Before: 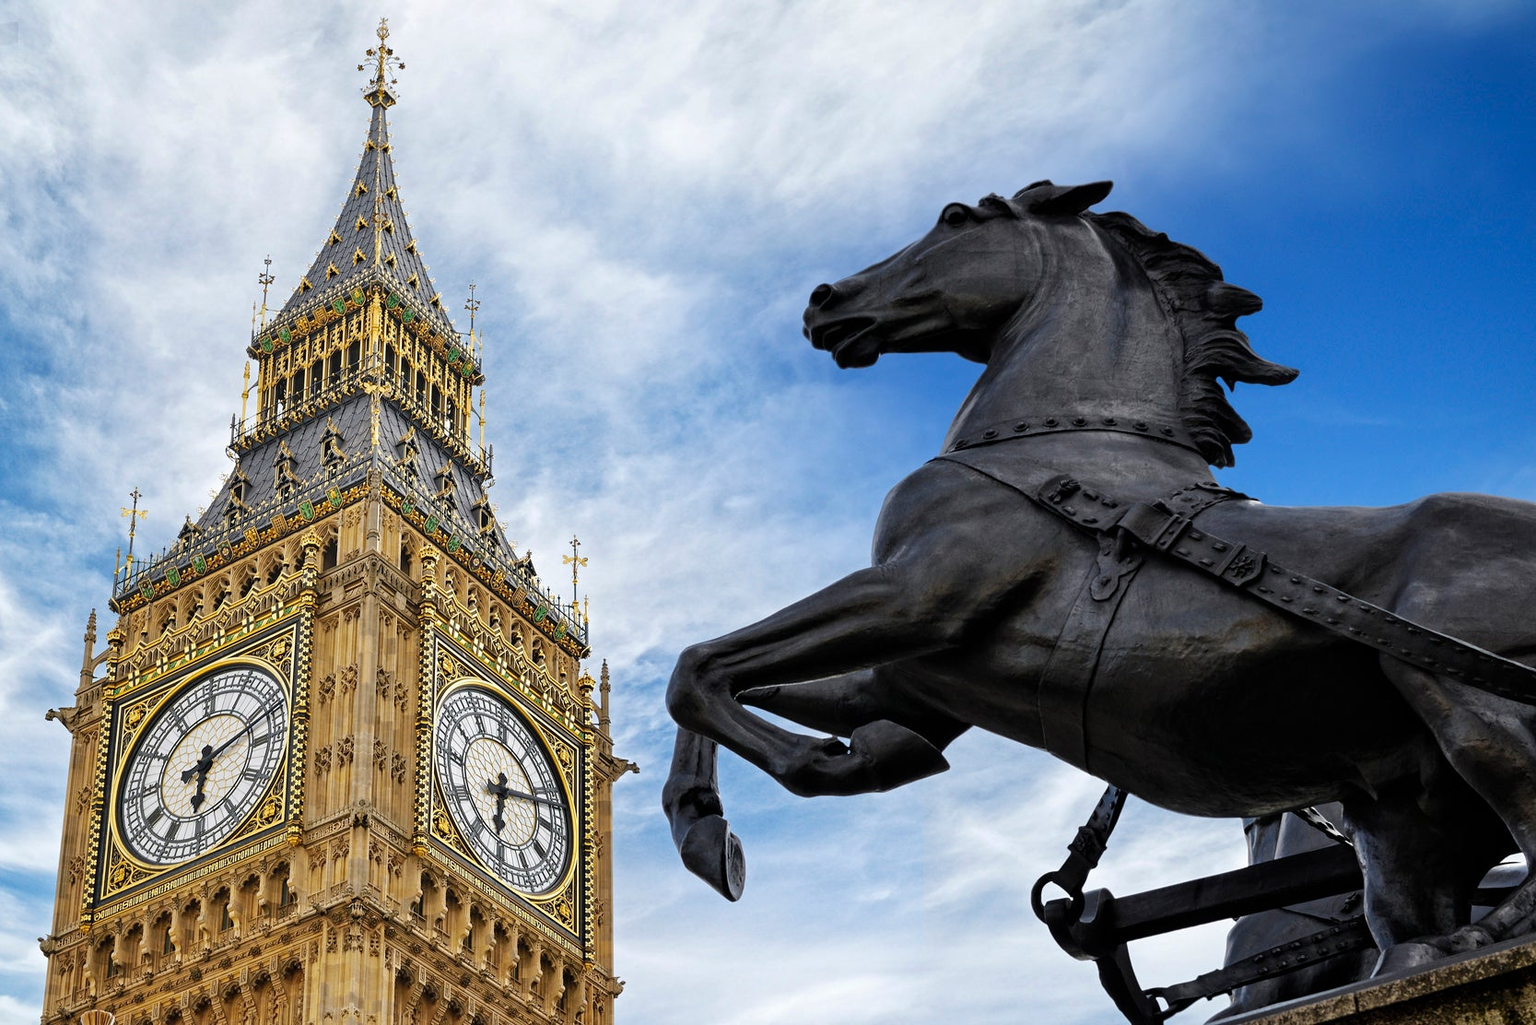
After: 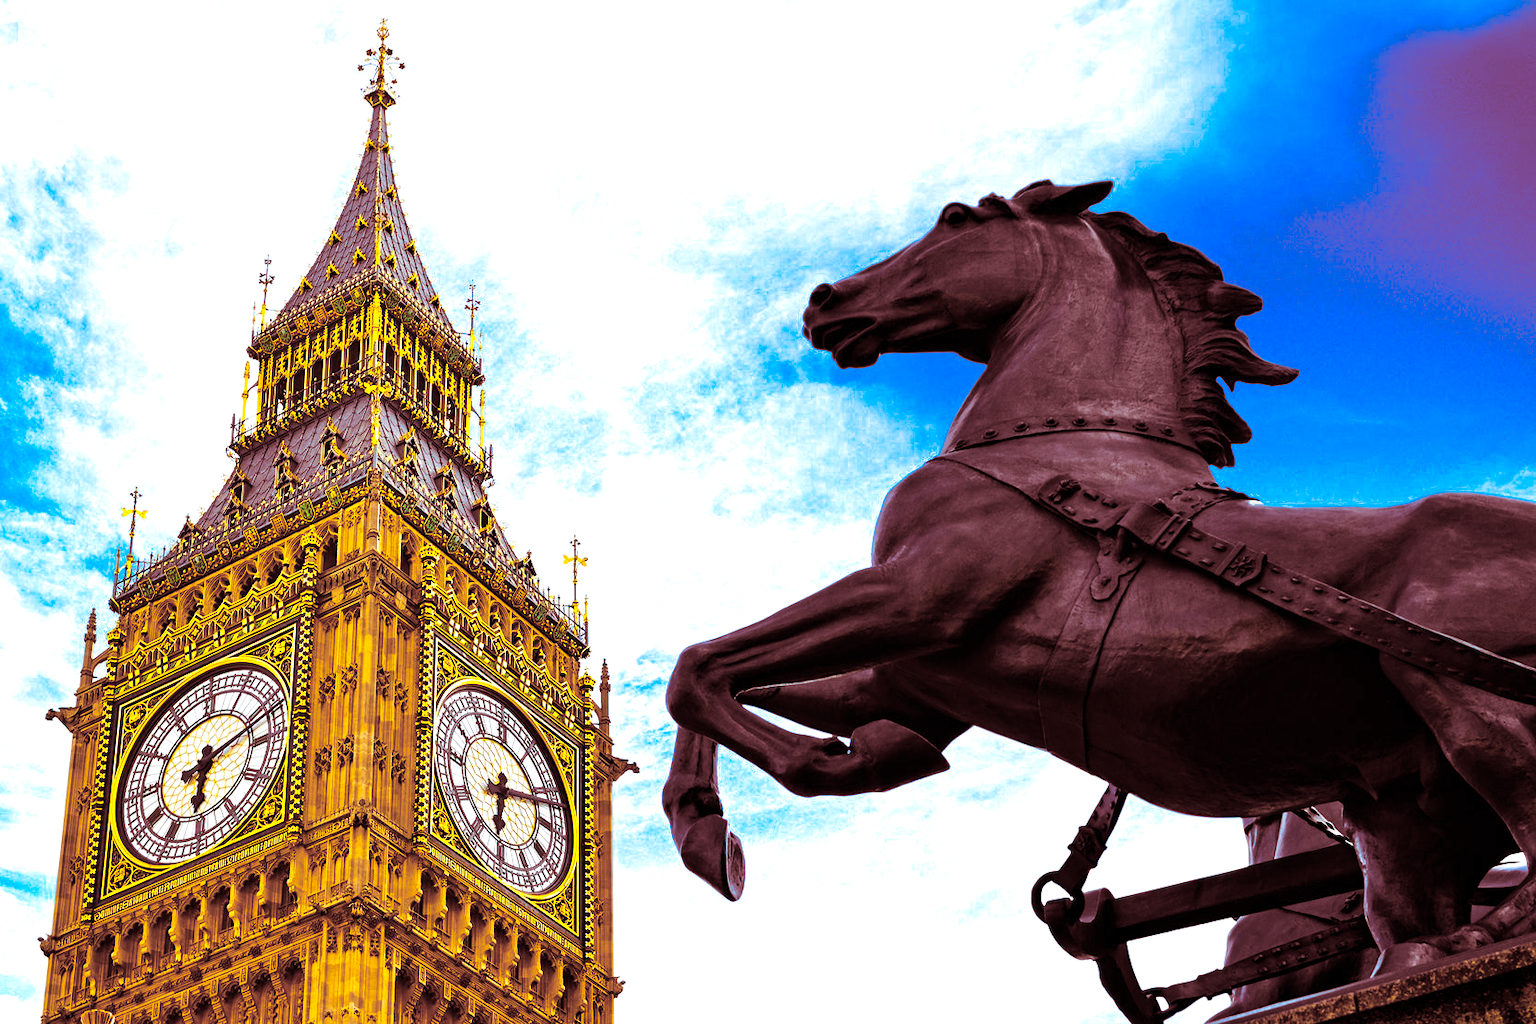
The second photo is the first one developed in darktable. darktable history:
color balance rgb: linear chroma grading › shadows -40%, linear chroma grading › highlights 40%, linear chroma grading › global chroma 45%, linear chroma grading › mid-tones -30%, perceptual saturation grading › global saturation 55%, perceptual saturation grading › highlights -50%, perceptual saturation grading › mid-tones 40%, perceptual saturation grading › shadows 30%, perceptual brilliance grading › global brilliance 20%, perceptual brilliance grading › shadows -40%, global vibrance 35%
split-toning: highlights › saturation 0, balance -61.83
contrast brightness saturation: contrast 0.07, brightness 0.08, saturation 0.18
